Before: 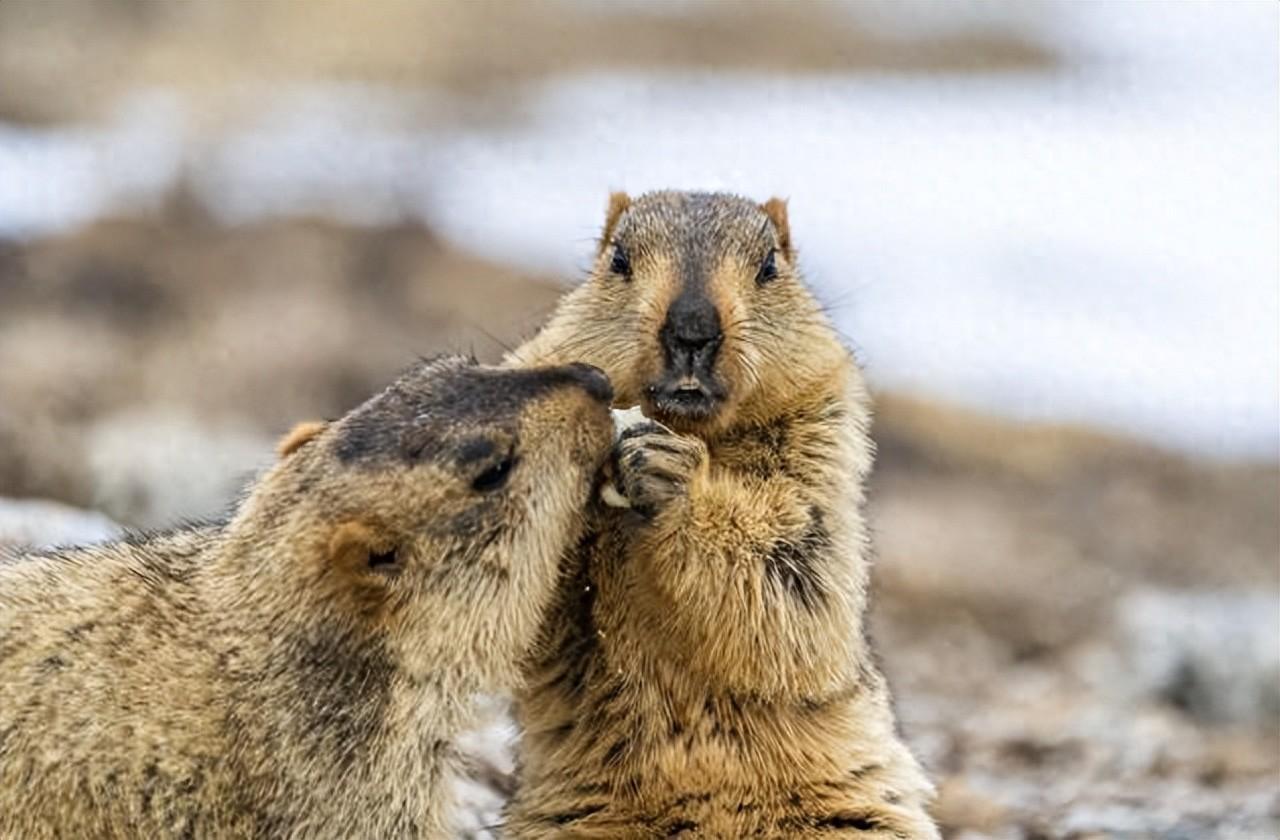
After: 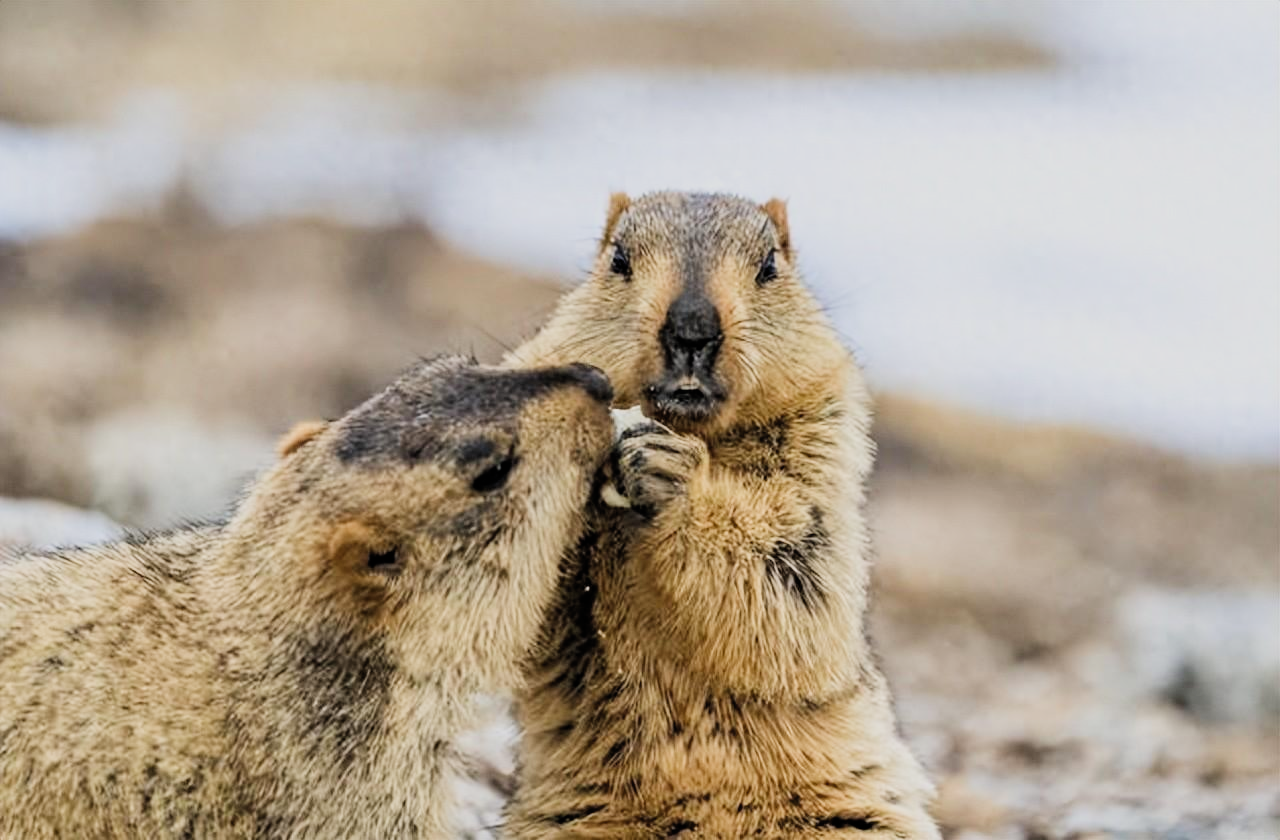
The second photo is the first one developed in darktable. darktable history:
filmic rgb: black relative exposure -7.65 EV, white relative exposure 4.56 EV, threshold 5.98 EV, hardness 3.61, contrast 0.986, add noise in highlights 0.1, color science v4 (2020), iterations of high-quality reconstruction 0, type of noise poissonian, enable highlight reconstruction true
contrast brightness saturation: contrast 0.1, brightness 0.034, saturation 0.092
exposure: exposure 0.202 EV, compensate exposure bias true, compensate highlight preservation false
